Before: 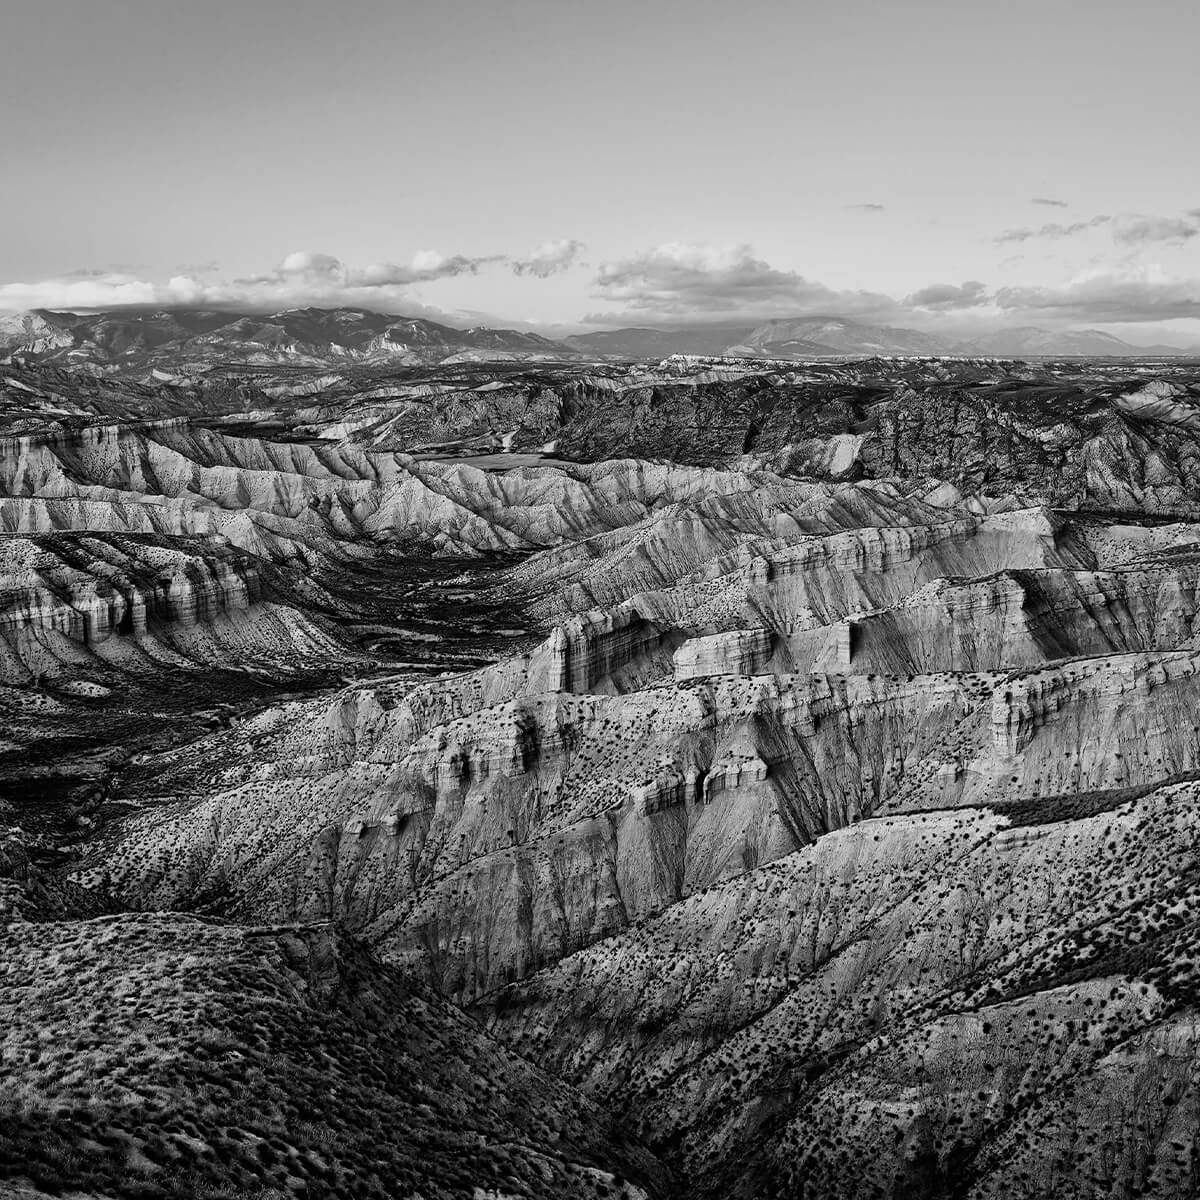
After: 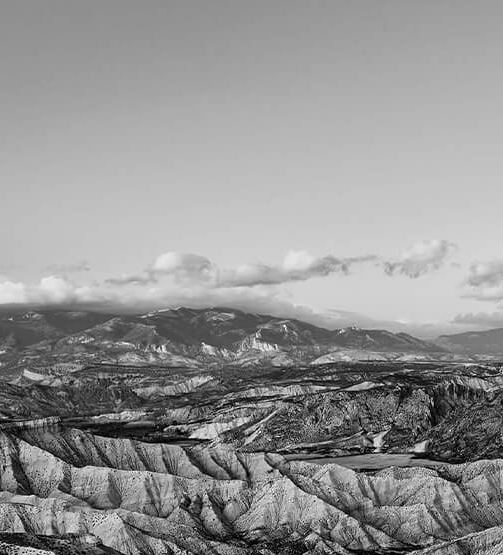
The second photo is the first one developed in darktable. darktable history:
color contrast: green-magenta contrast 1.12, blue-yellow contrast 1.95, unbound 0
crop and rotate: left 10.817%, top 0.062%, right 47.194%, bottom 53.626%
